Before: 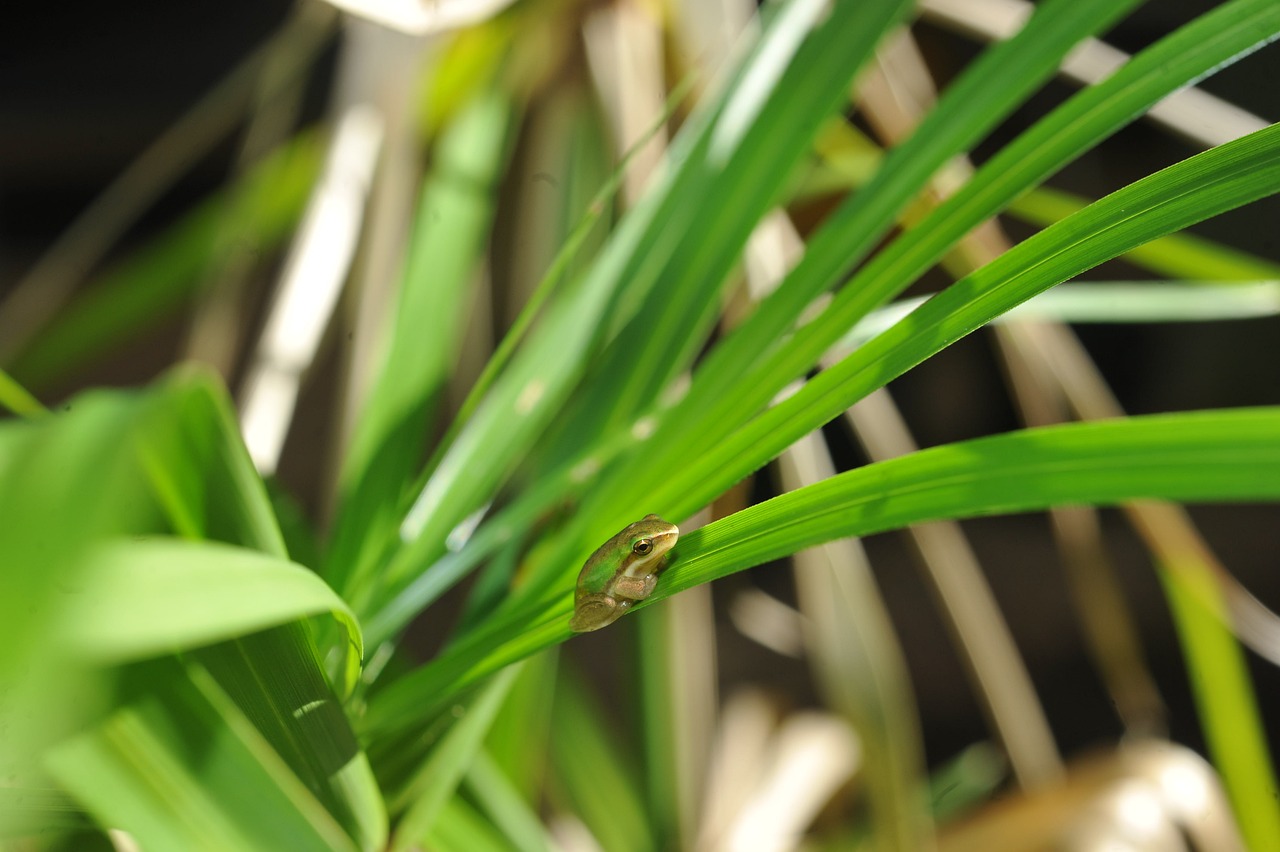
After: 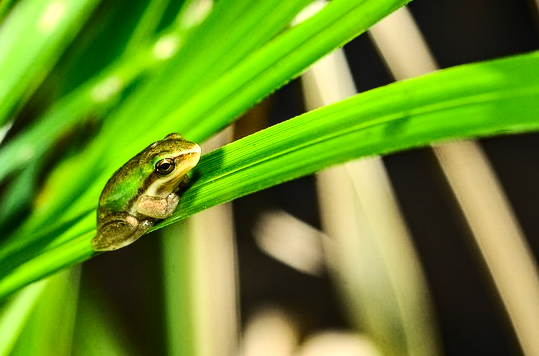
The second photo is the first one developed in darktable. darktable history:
tone equalizer: -8 EV -0.782 EV, -7 EV -0.676 EV, -6 EV -0.58 EV, -5 EV -0.375 EV, -3 EV 0.371 EV, -2 EV 0.6 EV, -1 EV 0.699 EV, +0 EV 0.764 EV, edges refinement/feathering 500, mask exposure compensation -1.57 EV, preserve details no
local contrast: on, module defaults
contrast equalizer: y [[0.502, 0.505, 0.512, 0.529, 0.564, 0.588], [0.5 ×6], [0.502, 0.505, 0.512, 0.529, 0.564, 0.588], [0, 0.001, 0.001, 0.004, 0.008, 0.011], [0, 0.001, 0.001, 0.004, 0.008, 0.011]], mix 0.318
base curve: curves: ch0 [(0, 0) (0.036, 0.025) (0.121, 0.166) (0.206, 0.329) (0.605, 0.79) (1, 1)]
exposure: exposure -0.003 EV, compensate highlight preservation false
contrast brightness saturation: contrast 0.147, brightness -0.012, saturation 0.101
crop: left 37.346%, top 44.835%, right 20.518%, bottom 13.361%
shadows and highlights: shadows 24.4, highlights -79.33, soften with gaussian
